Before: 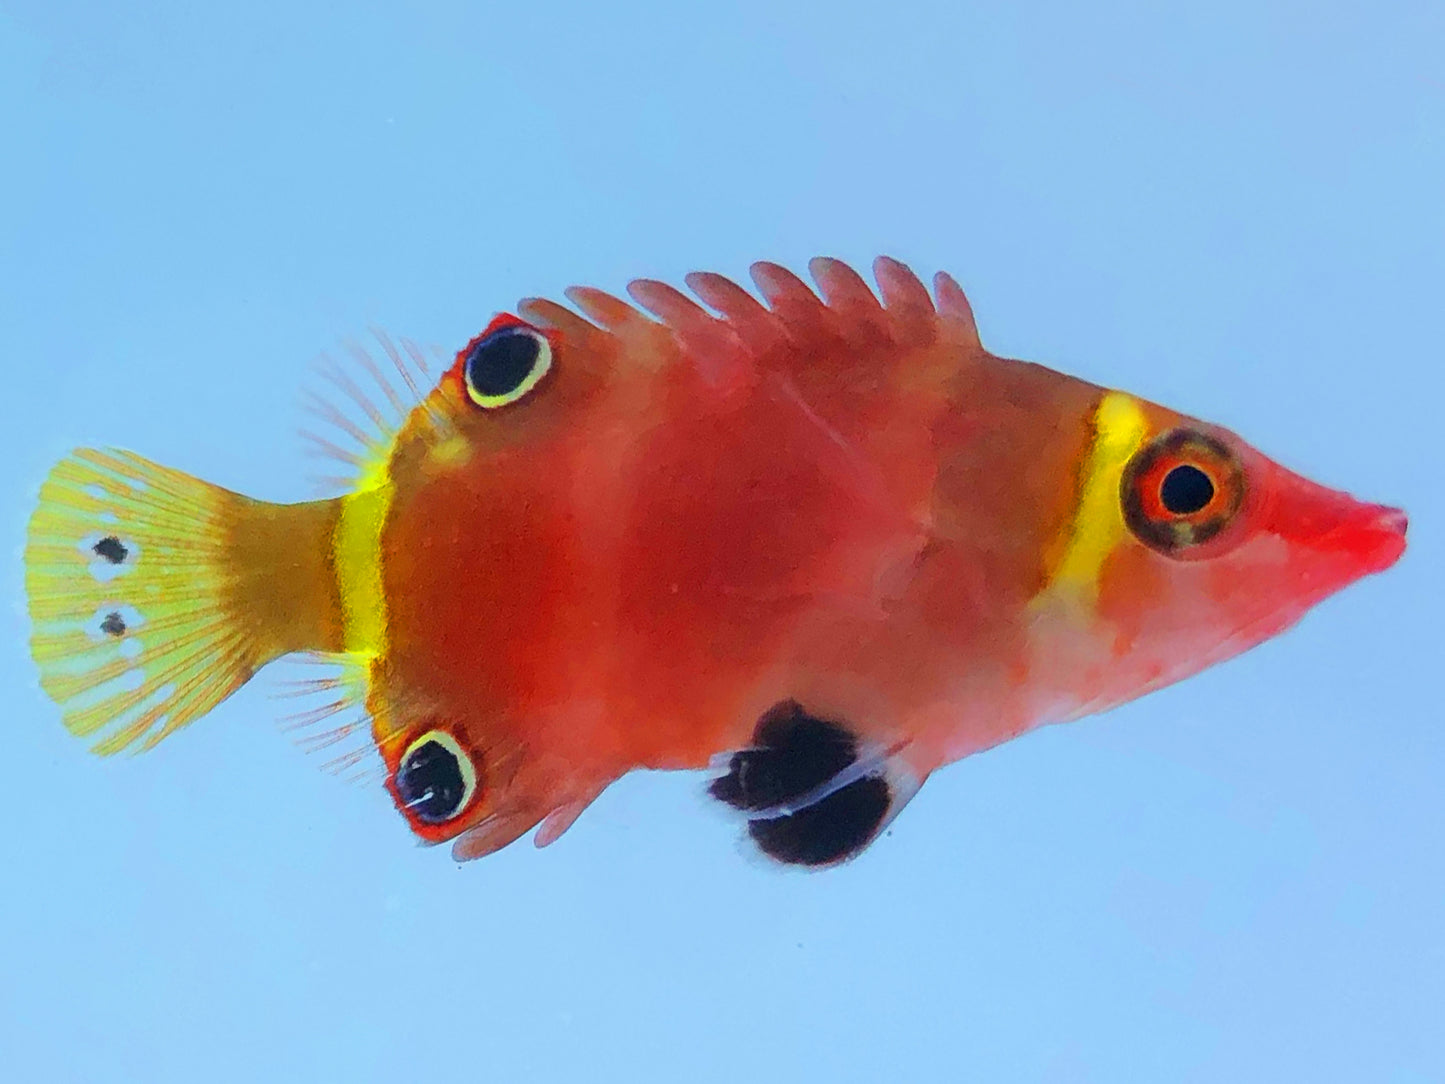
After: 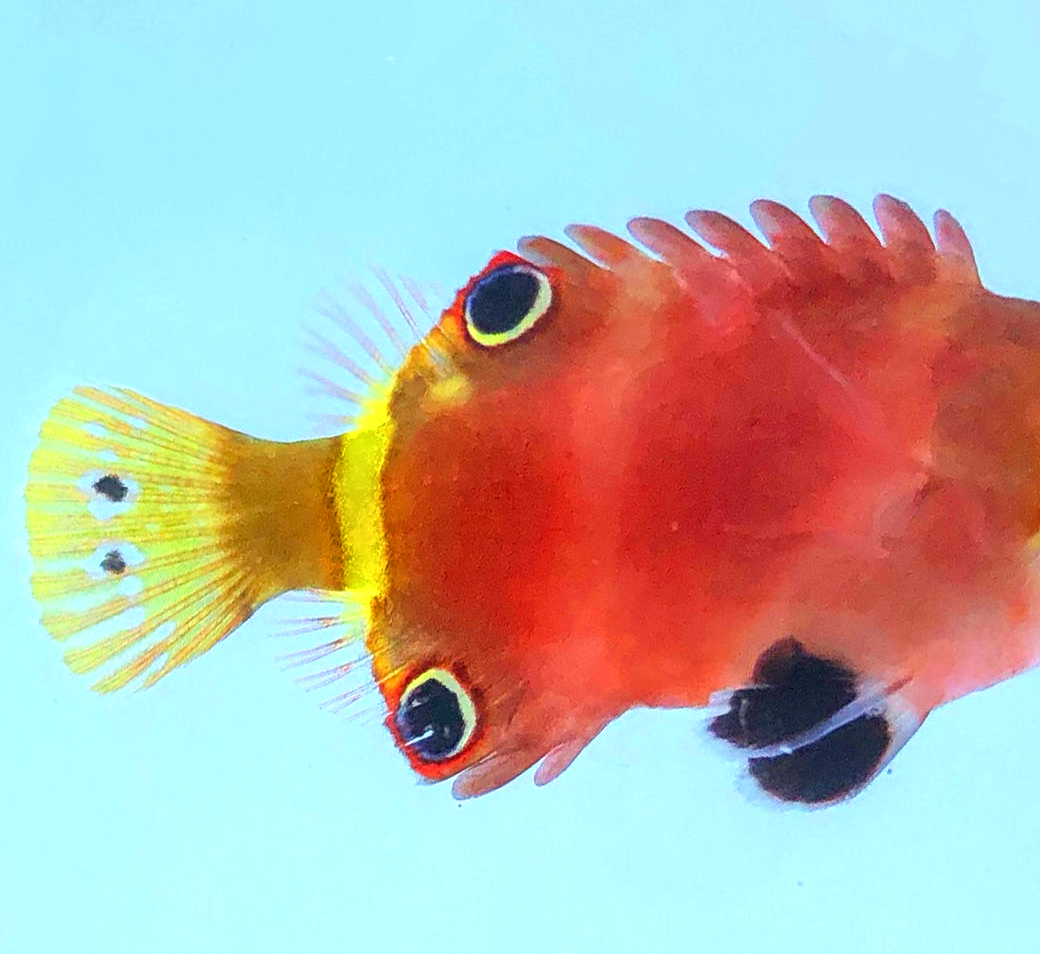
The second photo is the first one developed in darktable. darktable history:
crop: top 5.803%, right 27.864%, bottom 5.804%
tone equalizer: on, module defaults
exposure: exposure 0.657 EV, compensate highlight preservation false
local contrast: on, module defaults
